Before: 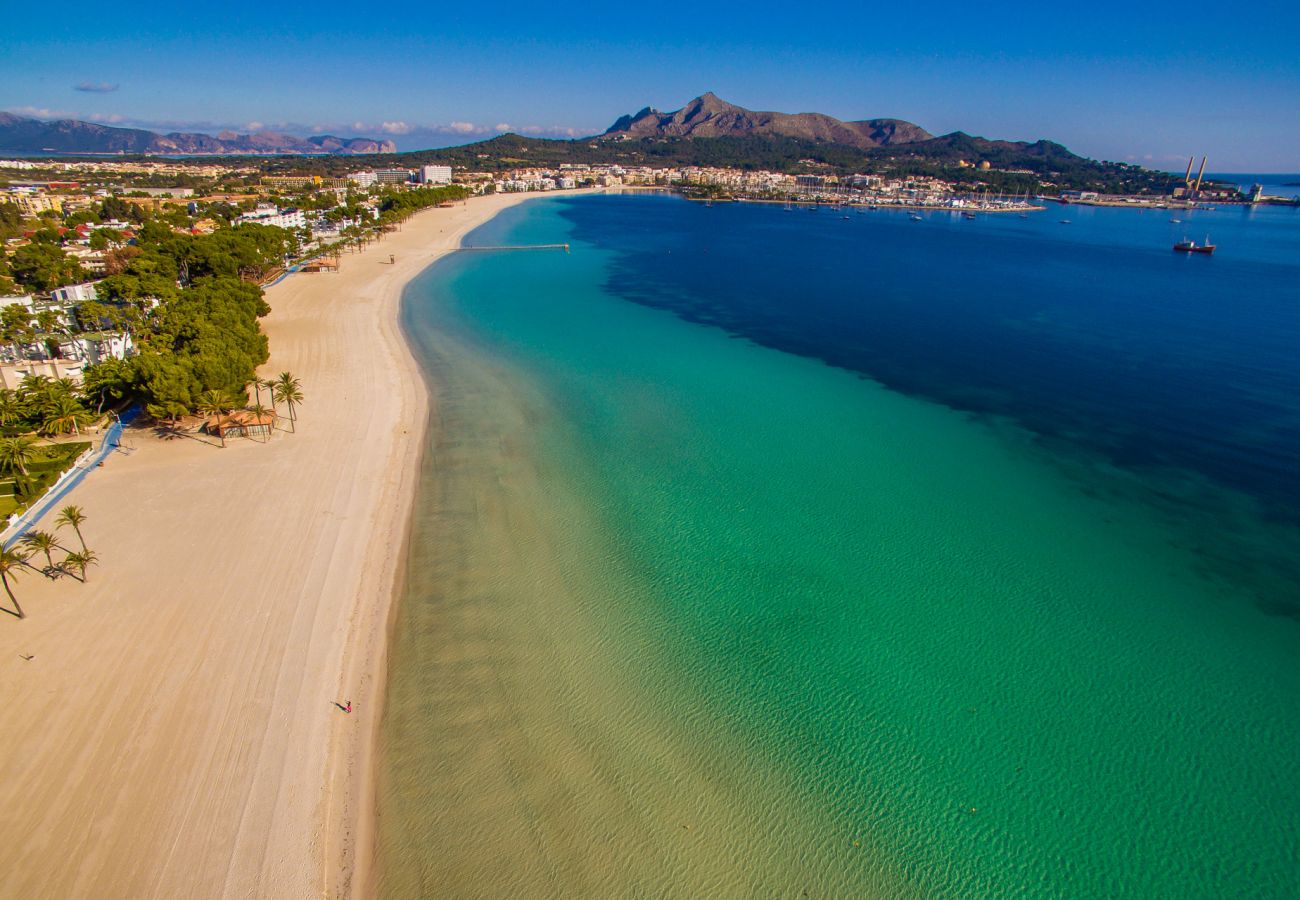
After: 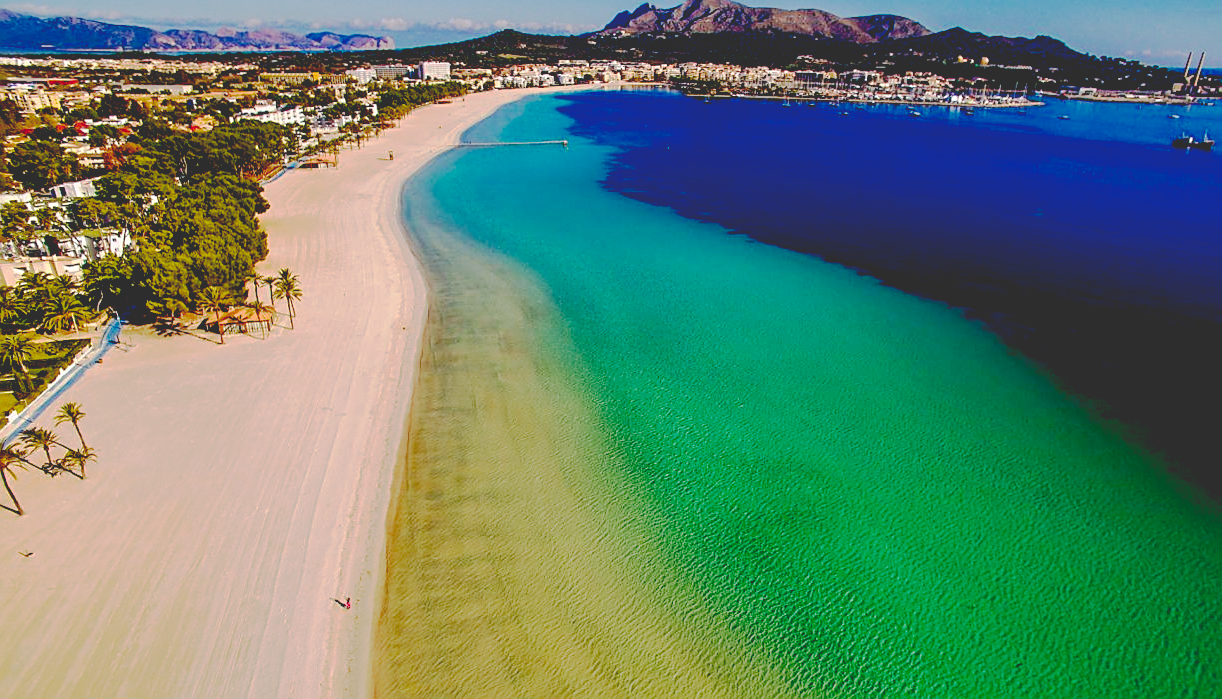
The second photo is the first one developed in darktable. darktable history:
base curve: curves: ch0 [(0.065, 0.026) (0.236, 0.358) (0.53, 0.546) (0.777, 0.841) (0.924, 0.992)], preserve colors none
crop and rotate: angle 0.069°, top 11.561%, right 5.78%, bottom 10.623%
sharpen: amount 0.572
